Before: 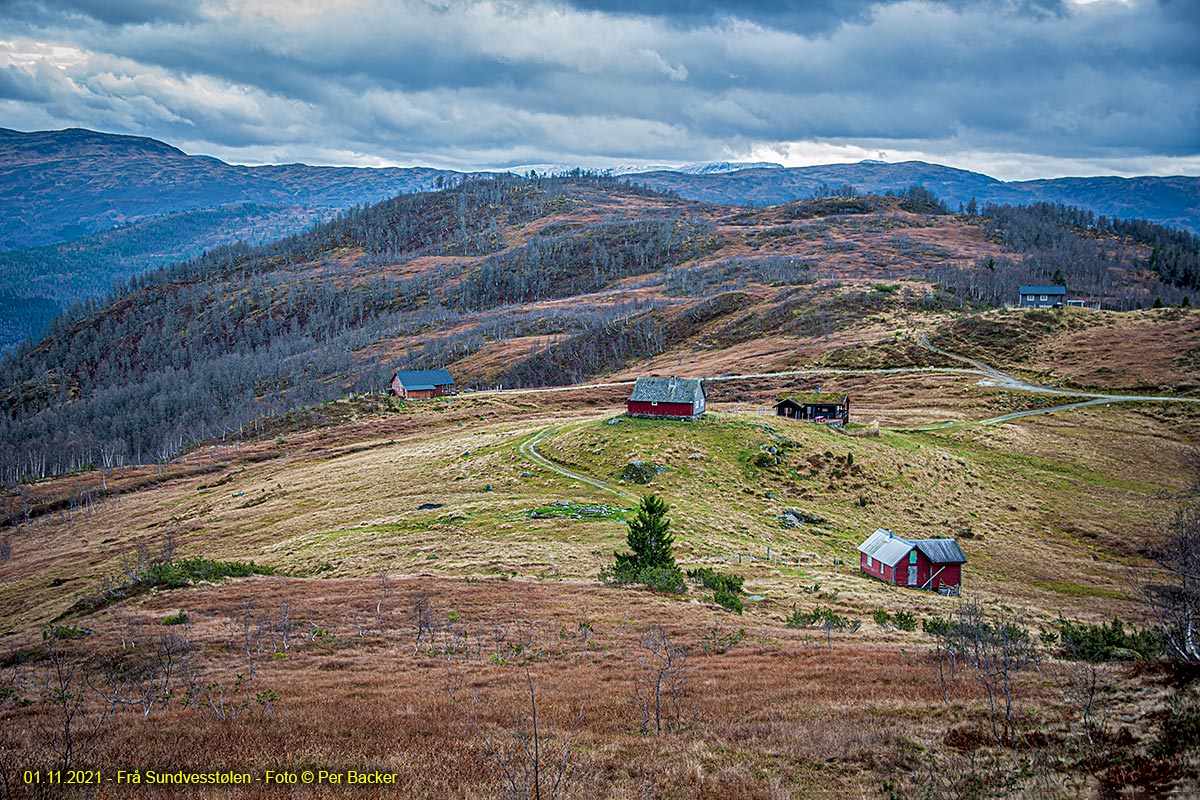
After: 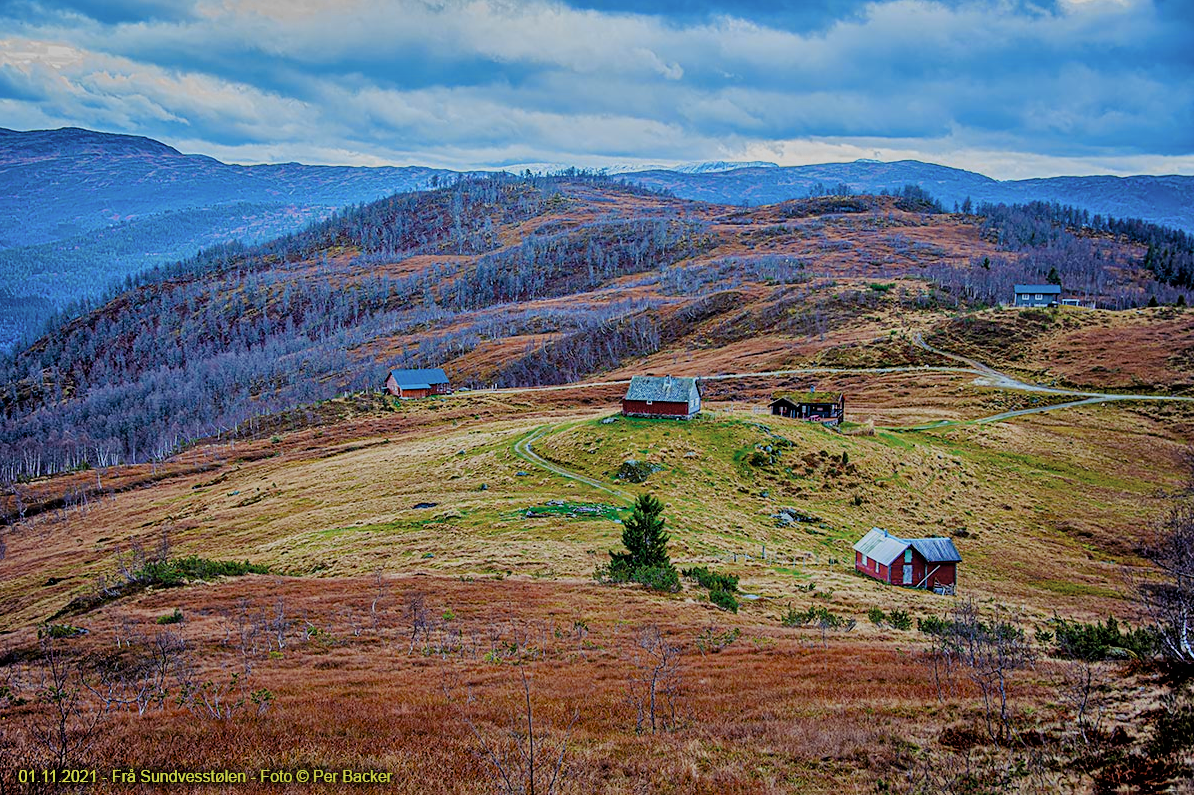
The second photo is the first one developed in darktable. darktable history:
crop and rotate: left 0.446%, top 0.158%, bottom 0.414%
exposure: exposure -0.041 EV, compensate highlight preservation false
shadows and highlights: soften with gaussian
color balance rgb: shadows lift › luminance 0.407%, shadows lift › chroma 6.75%, shadows lift › hue 298.53°, linear chroma grading › global chroma 41.979%, perceptual saturation grading › global saturation 15.256%, perceptual saturation grading › highlights -19.465%, perceptual saturation grading › shadows 19.177%
color zones: curves: ch0 [(0, 0.5) (0.125, 0.4) (0.25, 0.5) (0.375, 0.4) (0.5, 0.4) (0.625, 0.6) (0.75, 0.6) (0.875, 0.5)]; ch1 [(0, 0.4) (0.125, 0.5) (0.25, 0.4) (0.375, 0.4) (0.5, 0.4) (0.625, 0.4) (0.75, 0.5) (0.875, 0.4)]; ch2 [(0, 0.6) (0.125, 0.5) (0.25, 0.5) (0.375, 0.6) (0.5, 0.6) (0.625, 0.5) (0.75, 0.5) (0.875, 0.5)]
levels: levels [0, 0.51, 1]
filmic rgb: black relative exposure -7.65 EV, white relative exposure 4.56 EV, hardness 3.61, contrast 0.984, color science v6 (2022)
